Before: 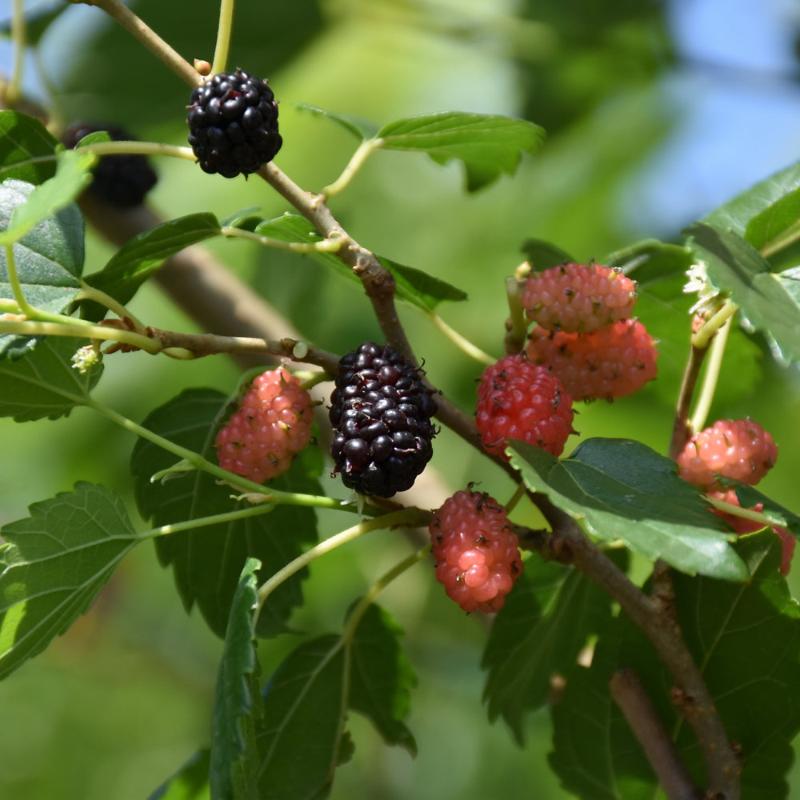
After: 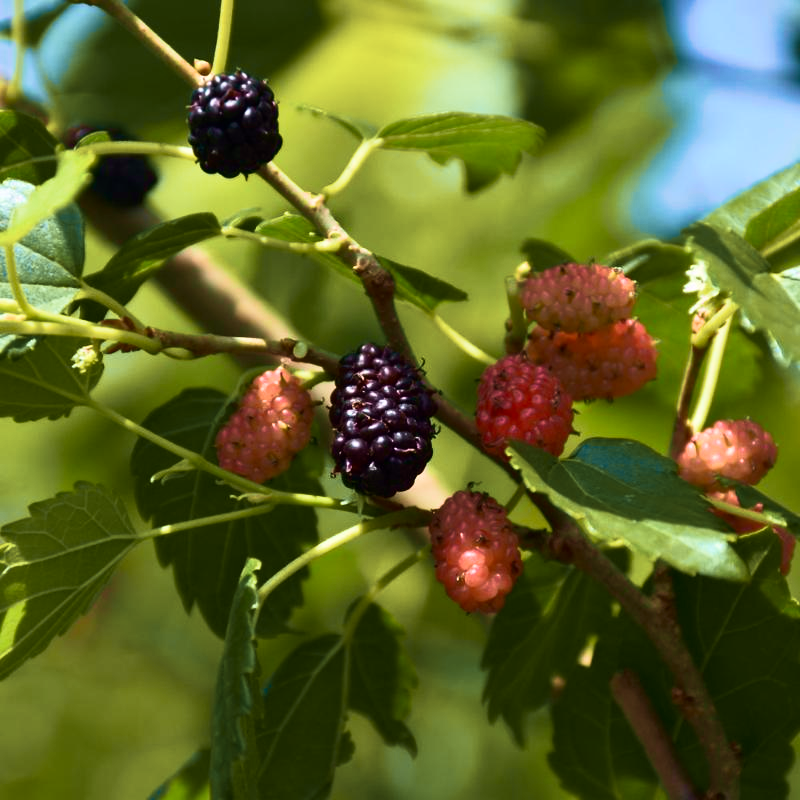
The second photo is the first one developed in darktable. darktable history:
tone curve: curves: ch0 [(0, 0) (0.15, 0.17) (0.452, 0.437) (0.611, 0.588) (0.751, 0.749) (1, 1)]; ch1 [(0, 0) (0.325, 0.327) (0.413, 0.442) (0.475, 0.467) (0.512, 0.522) (0.541, 0.55) (0.617, 0.612) (0.695, 0.697) (1, 1)]; ch2 [(0, 0) (0.386, 0.397) (0.452, 0.459) (0.505, 0.498) (0.536, 0.546) (0.574, 0.571) (0.633, 0.653) (1, 1)], color space Lab, independent channels, preserve colors none
contrast brightness saturation: contrast 0.22
velvia: strength 74%
